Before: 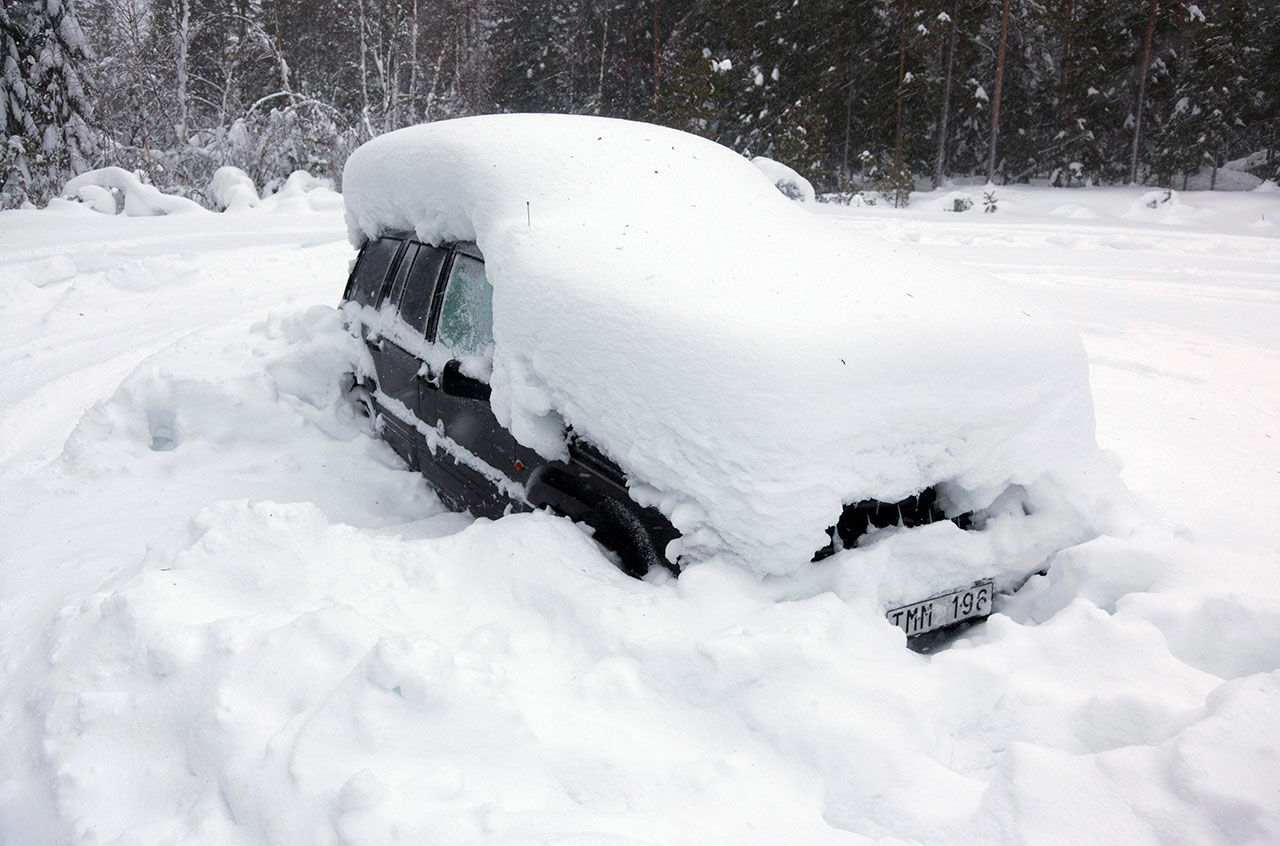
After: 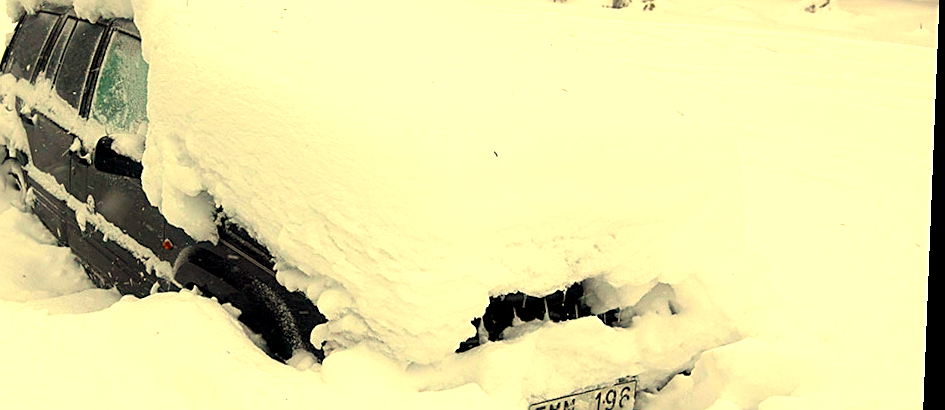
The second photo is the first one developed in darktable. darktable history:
color balance rgb: linear chroma grading › global chroma 15%, perceptual saturation grading › global saturation 30%
white balance: red 1.08, blue 0.791
rotate and perspective: rotation 2.27°, automatic cropping off
exposure: black level correction 0.001, exposure 0.5 EV, compensate exposure bias true, compensate highlight preservation false
sharpen: on, module defaults
crop and rotate: left 27.938%, top 27.046%, bottom 27.046%
